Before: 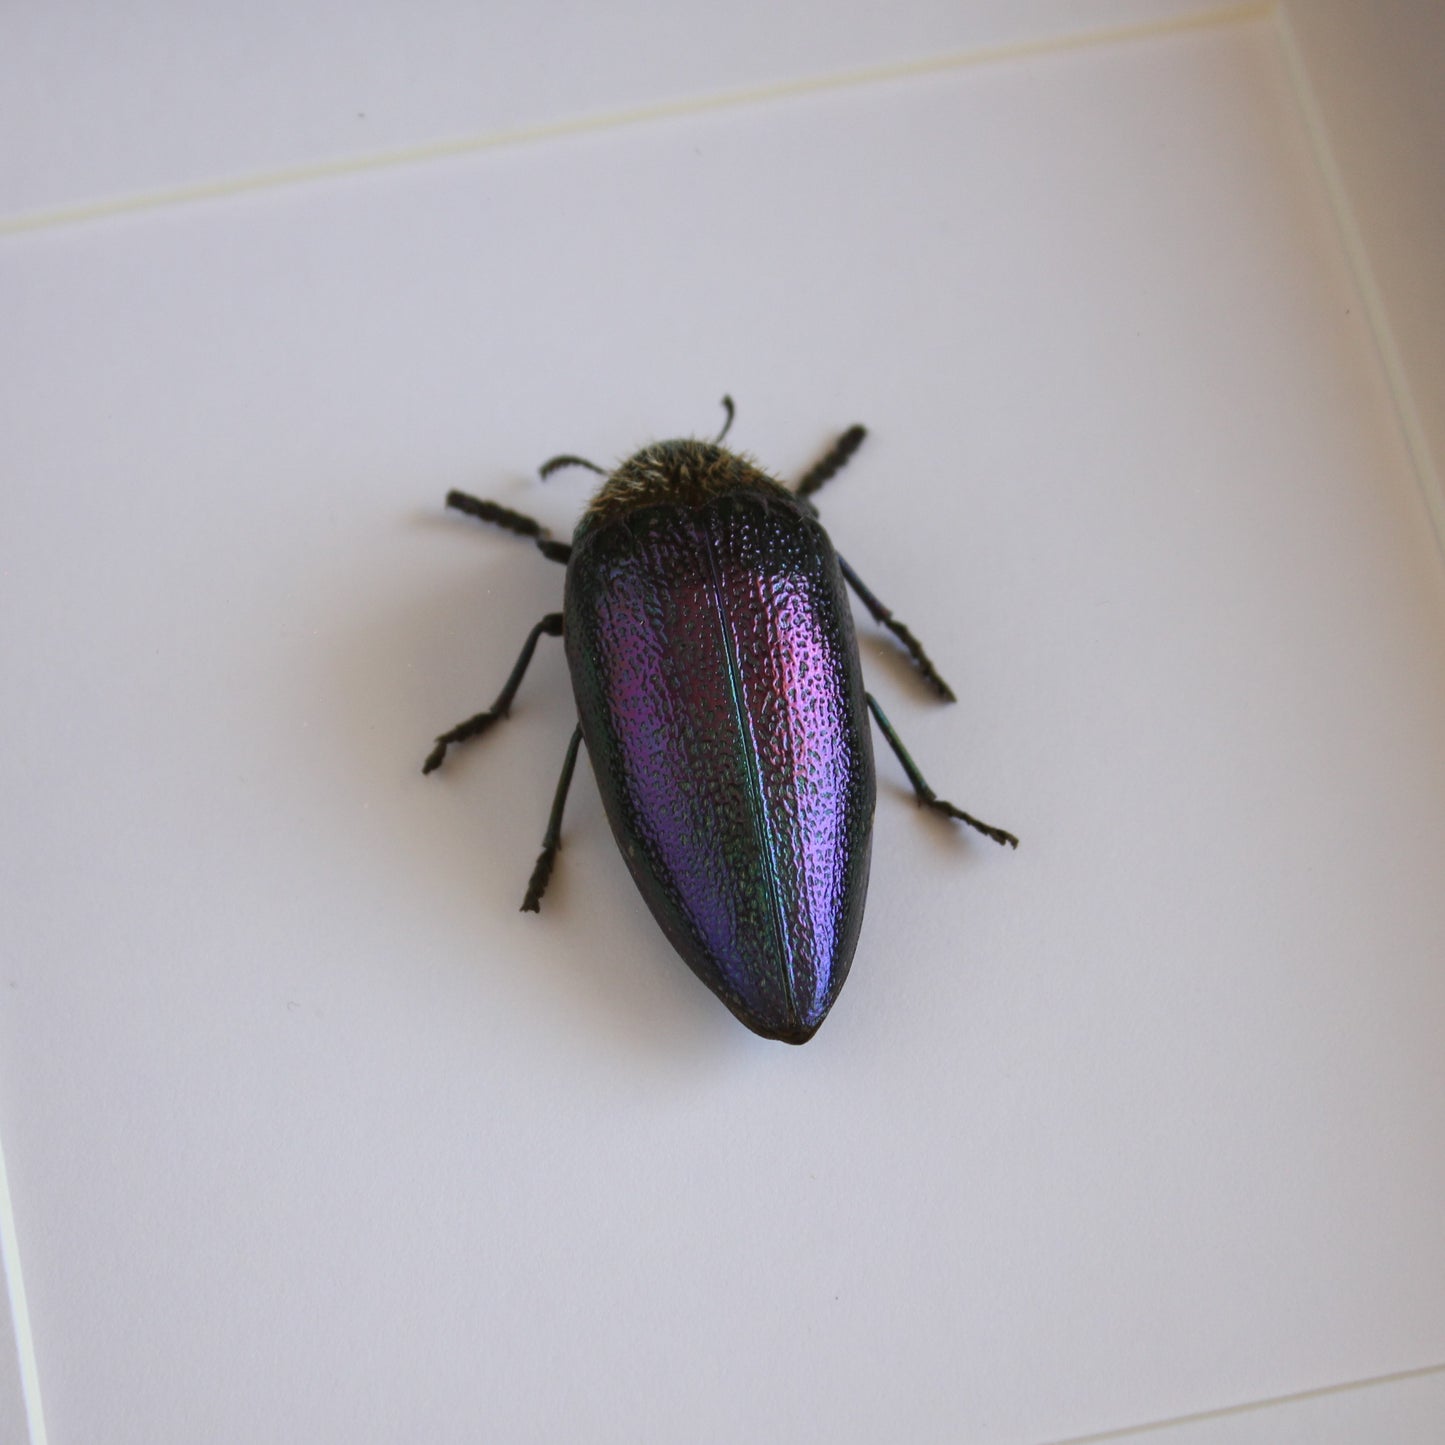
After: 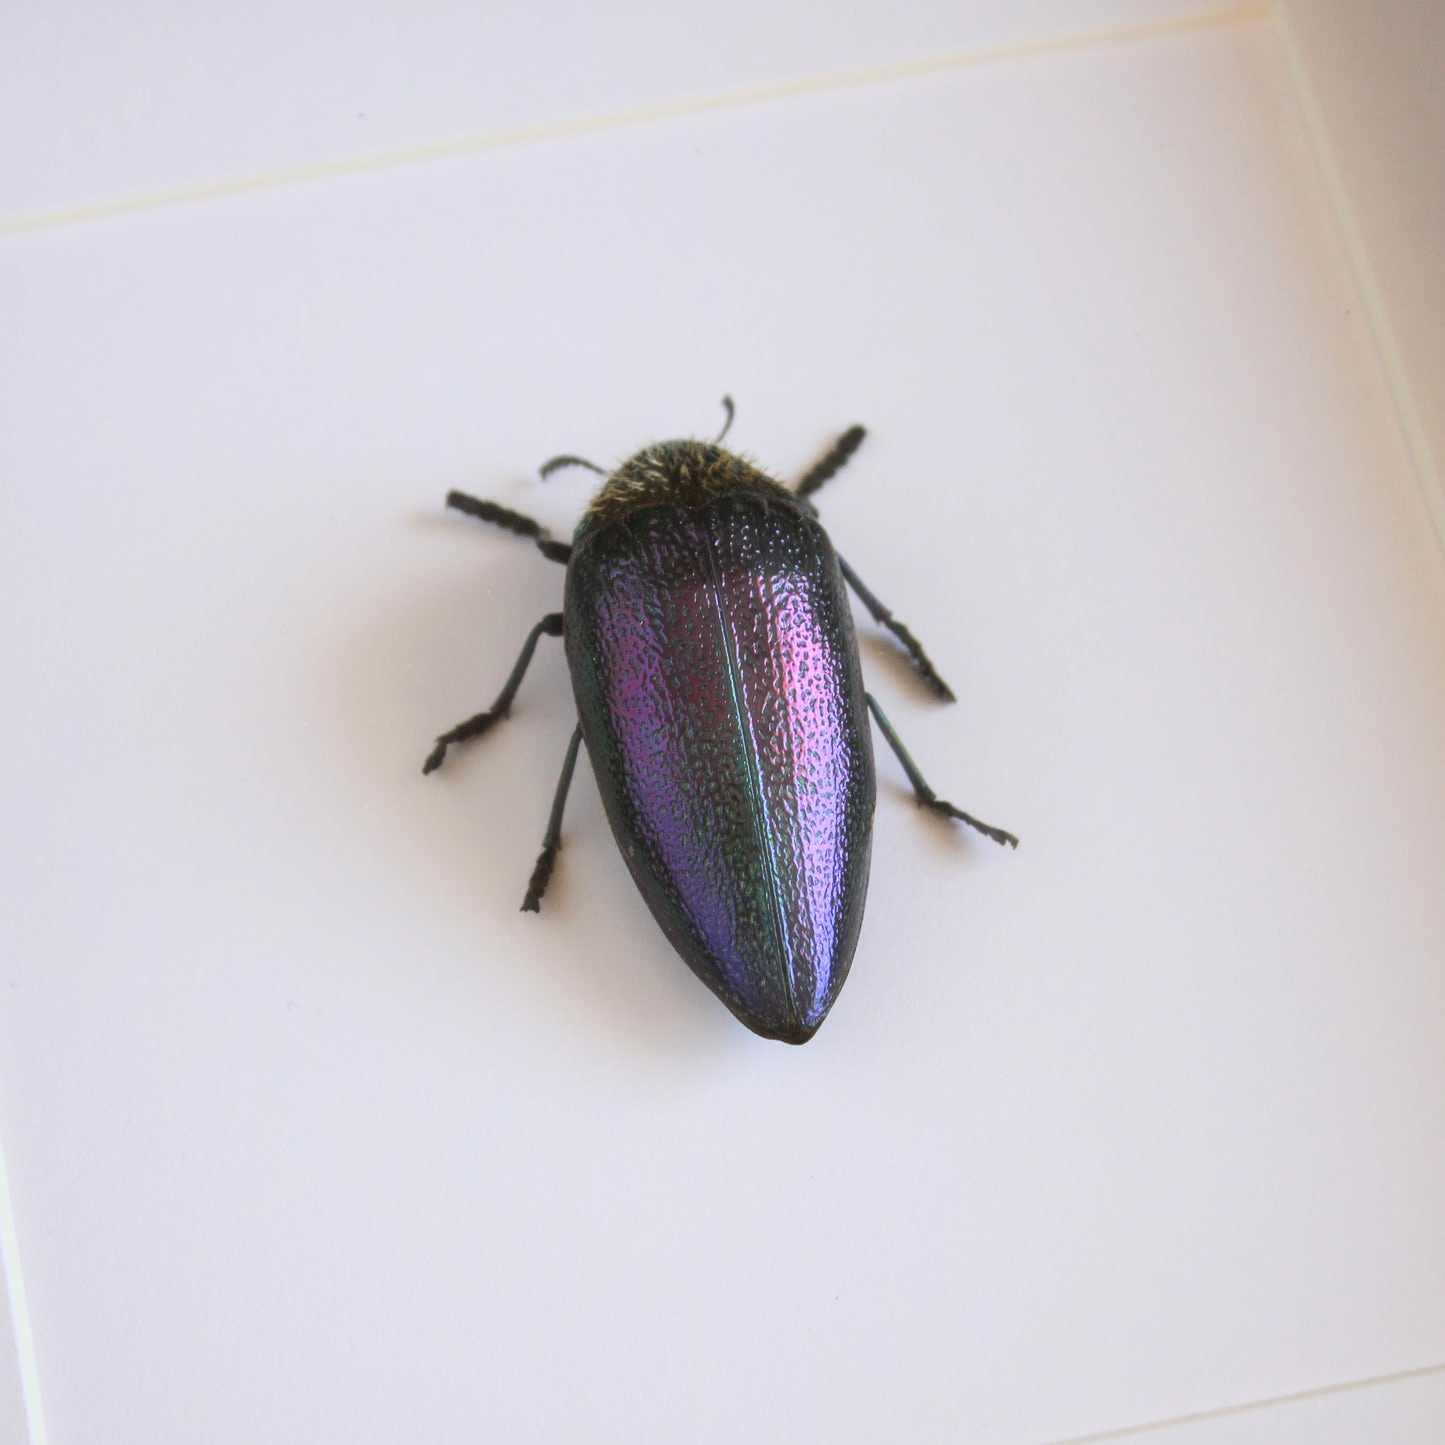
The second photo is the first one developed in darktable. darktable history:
haze removal: strength -0.097, compatibility mode true, adaptive false
base curve: curves: ch0 [(0, 0) (0.204, 0.334) (0.55, 0.733) (1, 1)]
